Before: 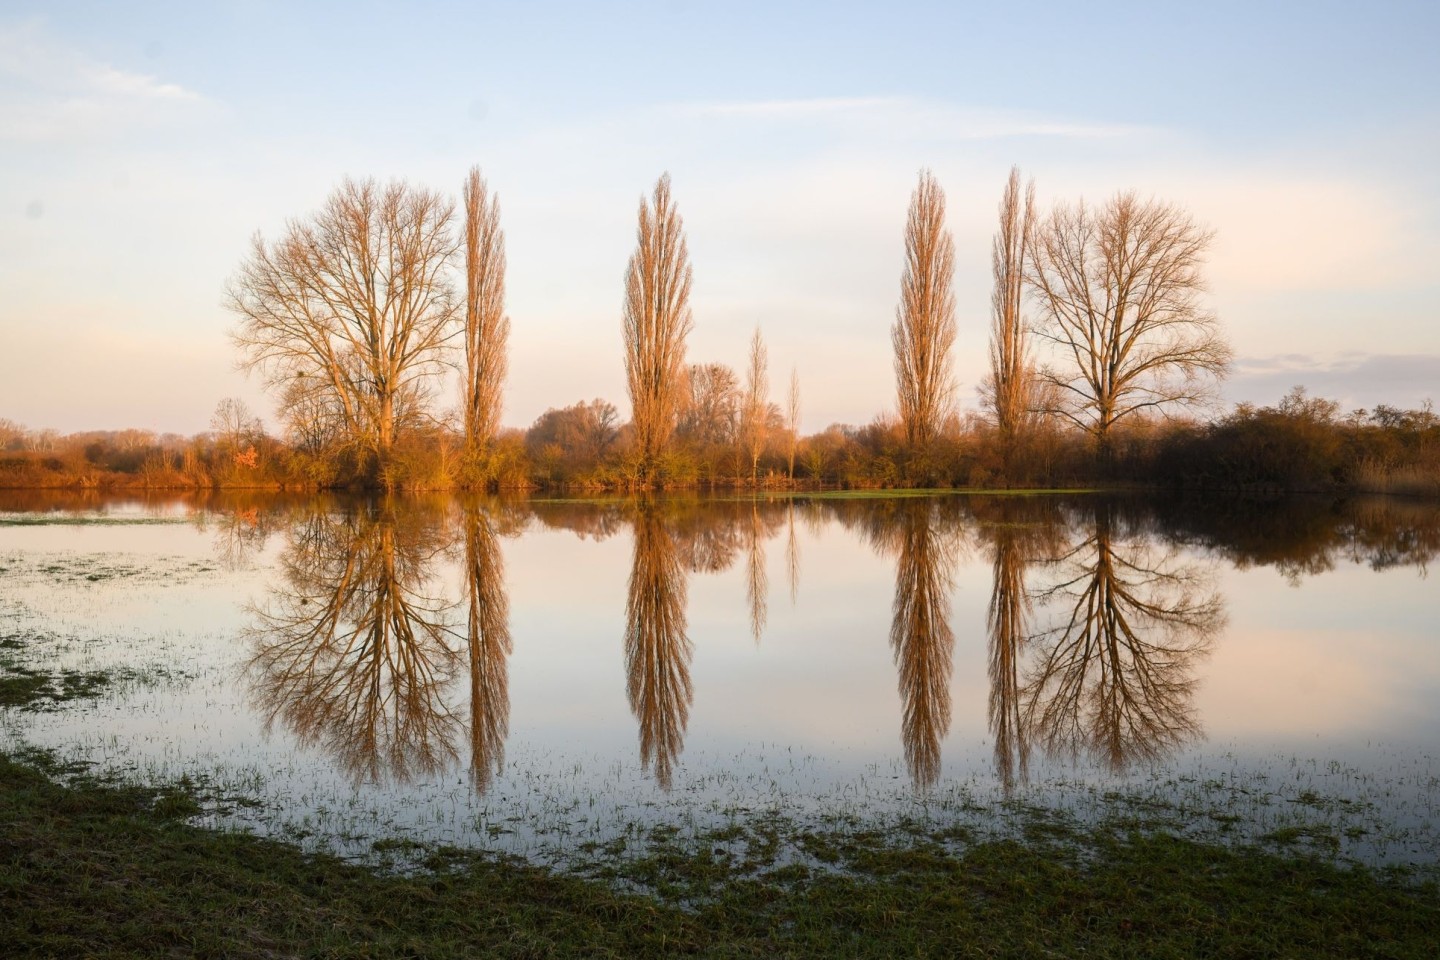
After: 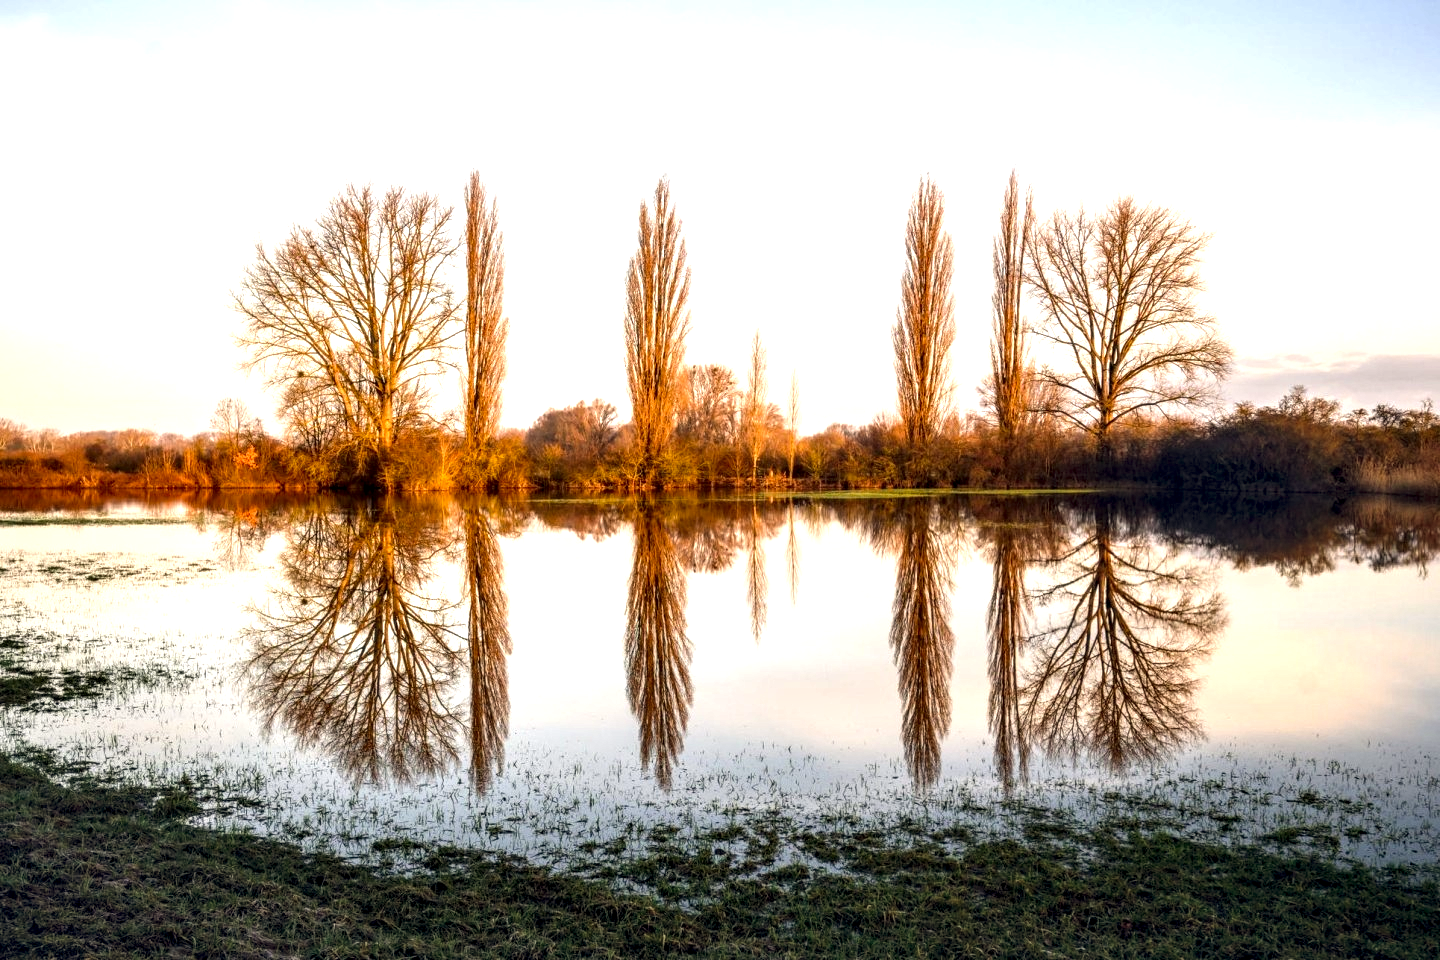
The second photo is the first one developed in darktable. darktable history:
color balance rgb: shadows lift › hue 87.51°, highlights gain › chroma 0.68%, highlights gain › hue 55.1°, global offset › chroma 0.13%, global offset › hue 253.66°, linear chroma grading › global chroma 0.5%, perceptual saturation grading › global saturation 16.38%
local contrast: highlights 19%, detail 186%
tone equalizer: on, module defaults
exposure: black level correction 0, exposure 0.7 EV, compensate exposure bias true, compensate highlight preservation false
